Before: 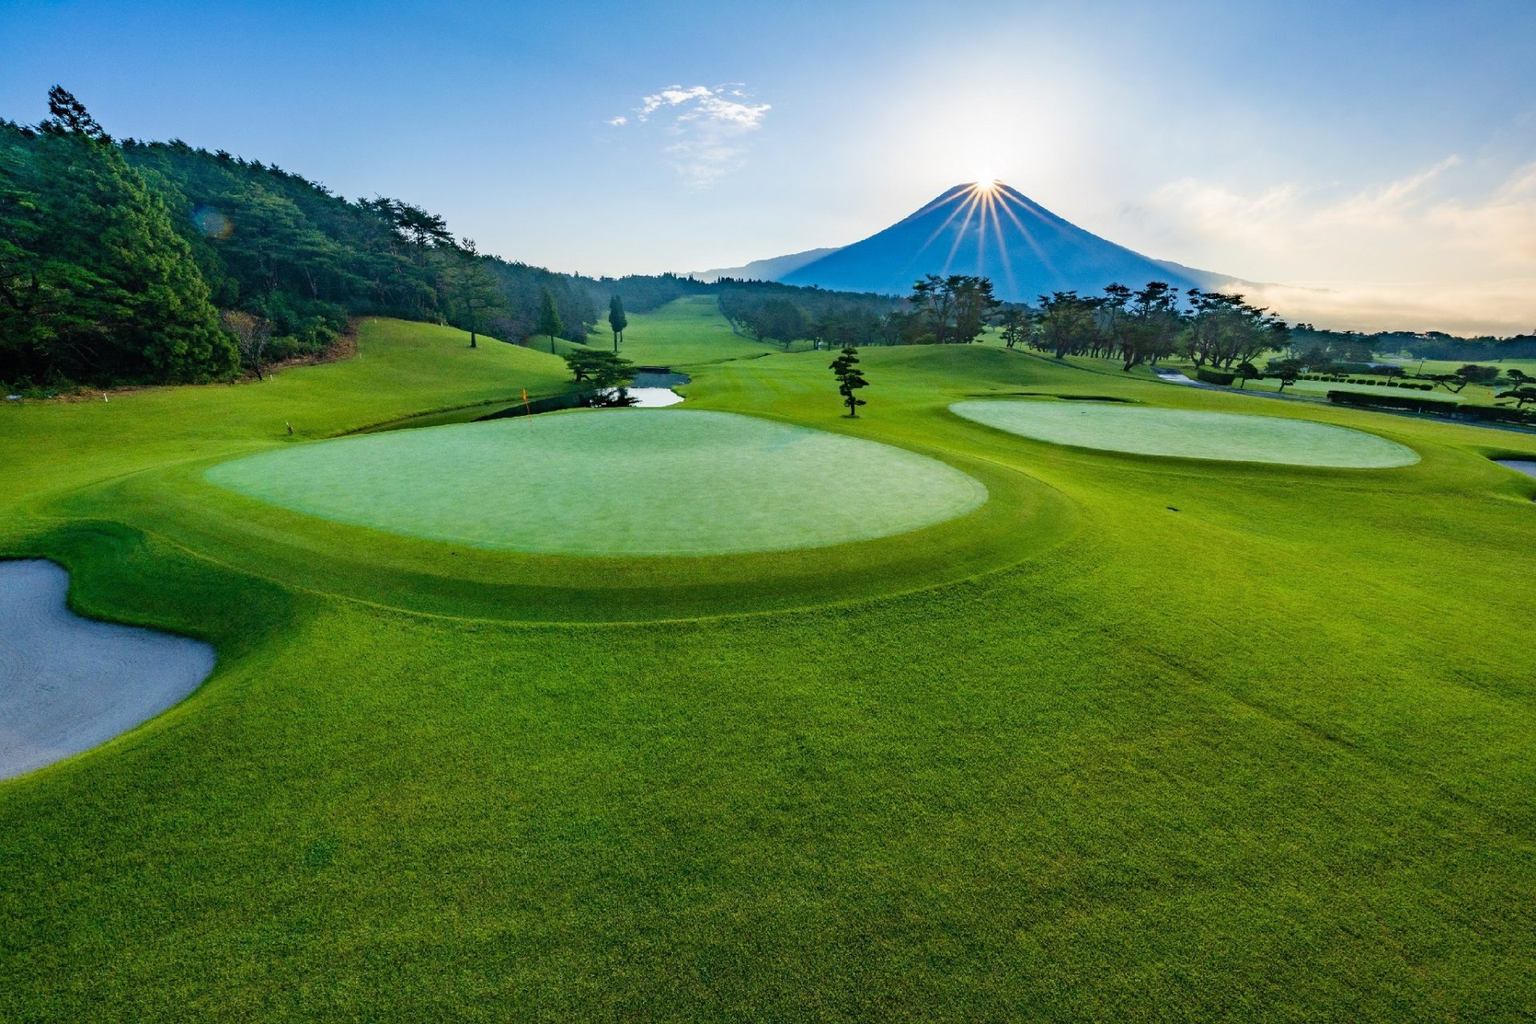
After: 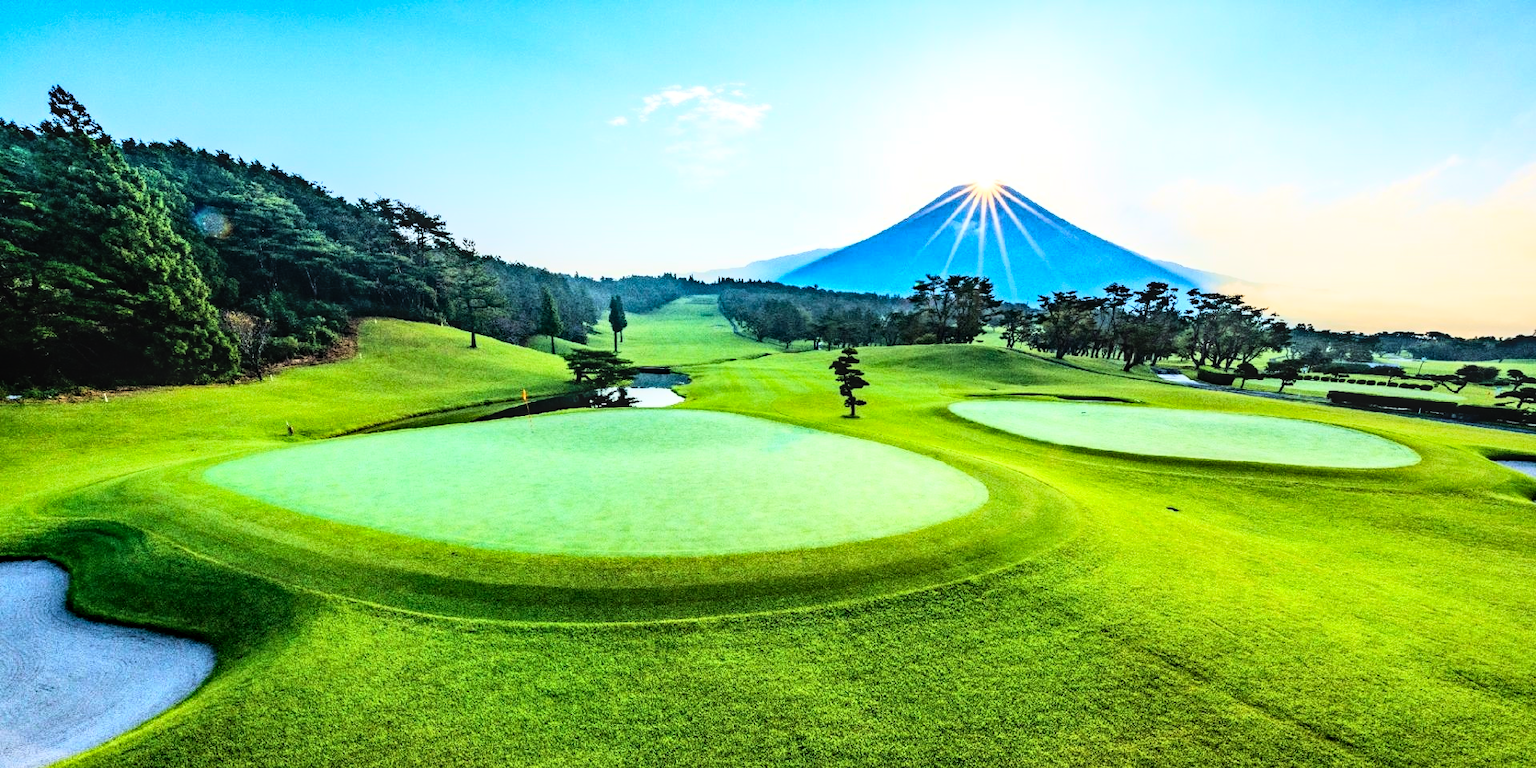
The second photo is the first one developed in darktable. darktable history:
local contrast: on, module defaults
haze removal: compatibility mode true, adaptive false
crop: bottom 24.967%
rgb curve: curves: ch0 [(0, 0) (0.21, 0.15) (0.24, 0.21) (0.5, 0.75) (0.75, 0.96) (0.89, 0.99) (1, 1)]; ch1 [(0, 0.02) (0.21, 0.13) (0.25, 0.2) (0.5, 0.67) (0.75, 0.9) (0.89, 0.97) (1, 1)]; ch2 [(0, 0.02) (0.21, 0.13) (0.25, 0.2) (0.5, 0.67) (0.75, 0.9) (0.89, 0.97) (1, 1)], compensate middle gray true
